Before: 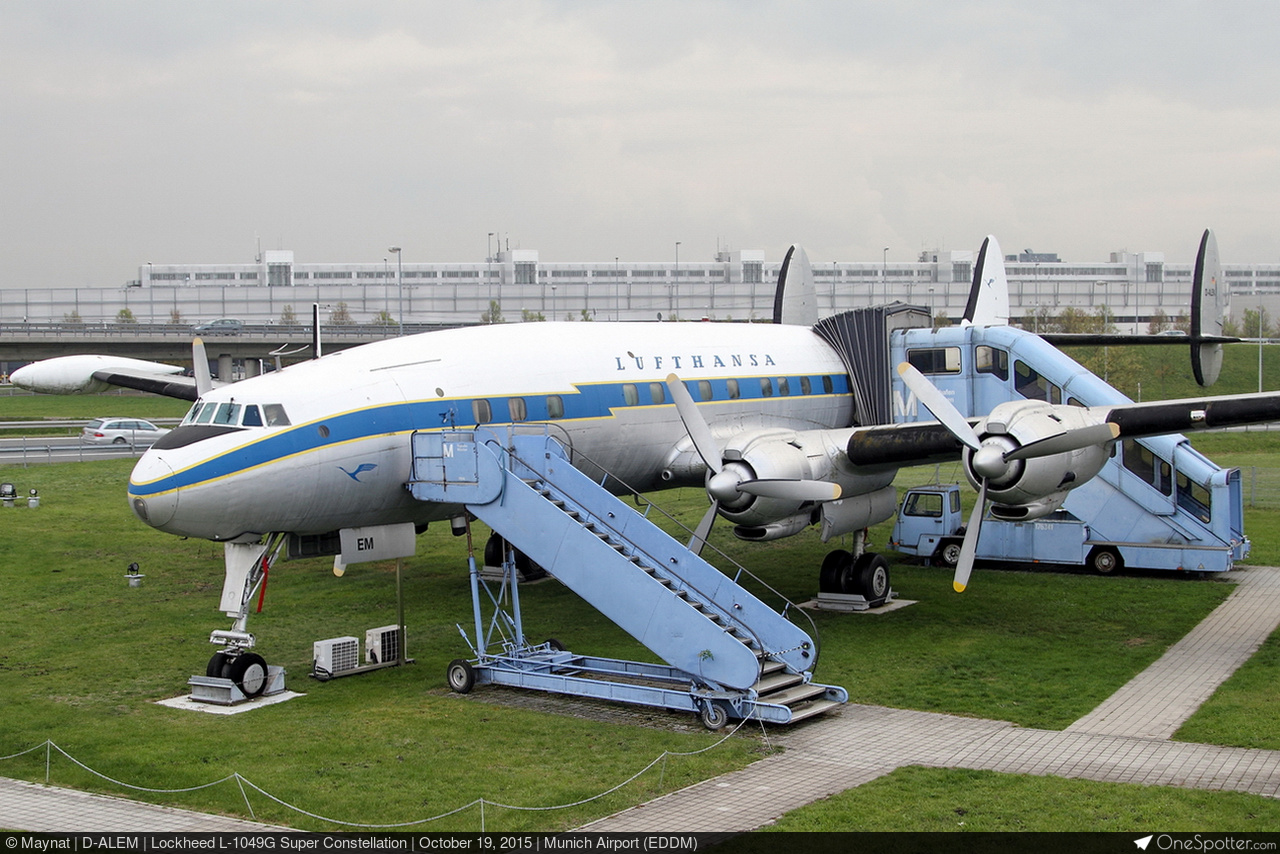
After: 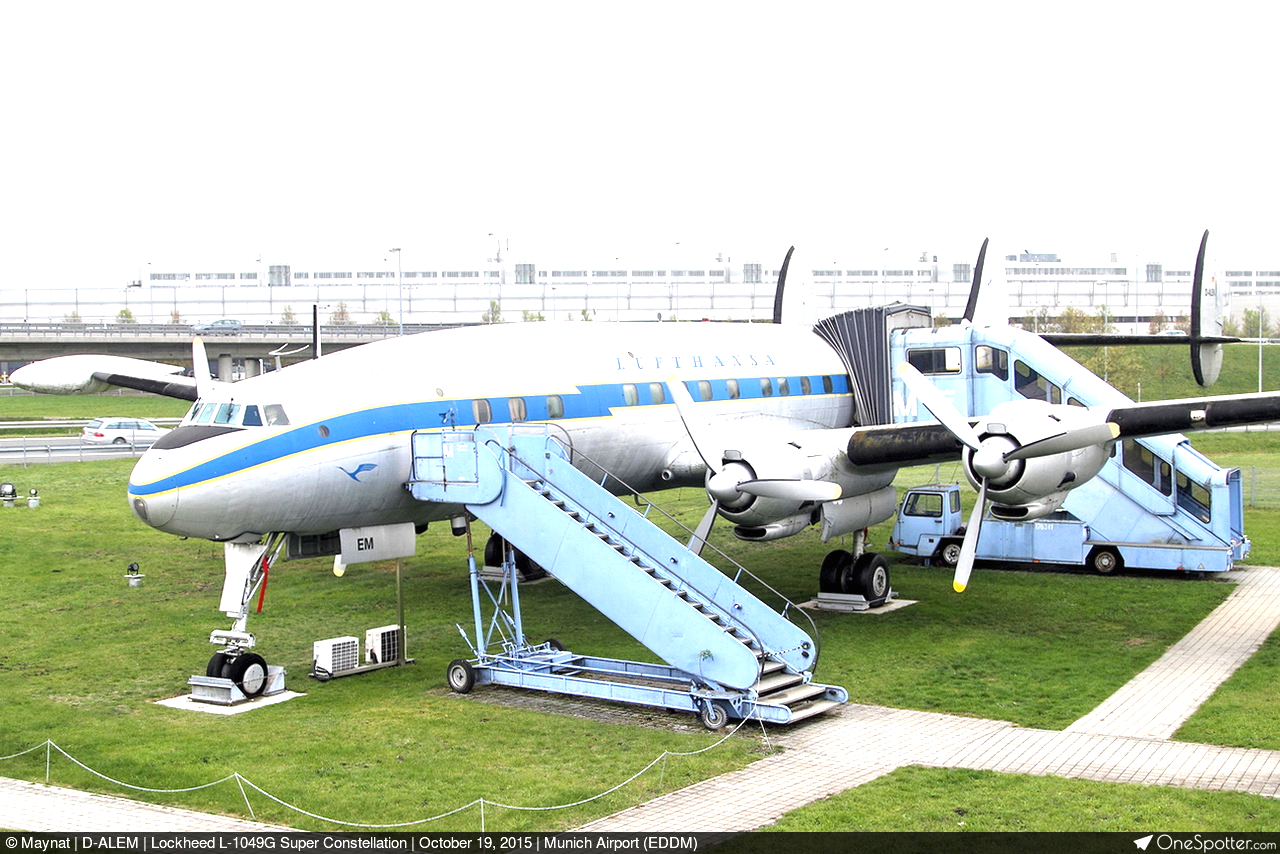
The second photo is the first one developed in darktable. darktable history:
exposure: black level correction 0, exposure 1.371 EV, compensate highlight preservation false
